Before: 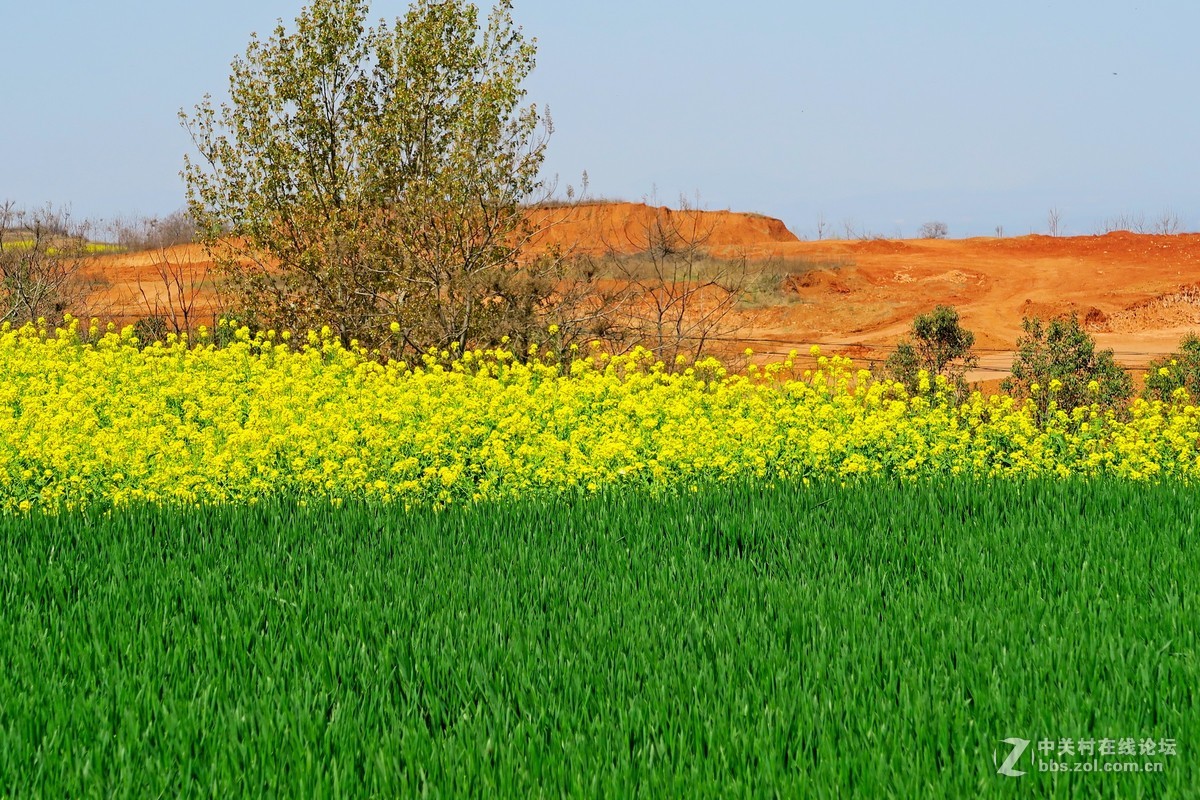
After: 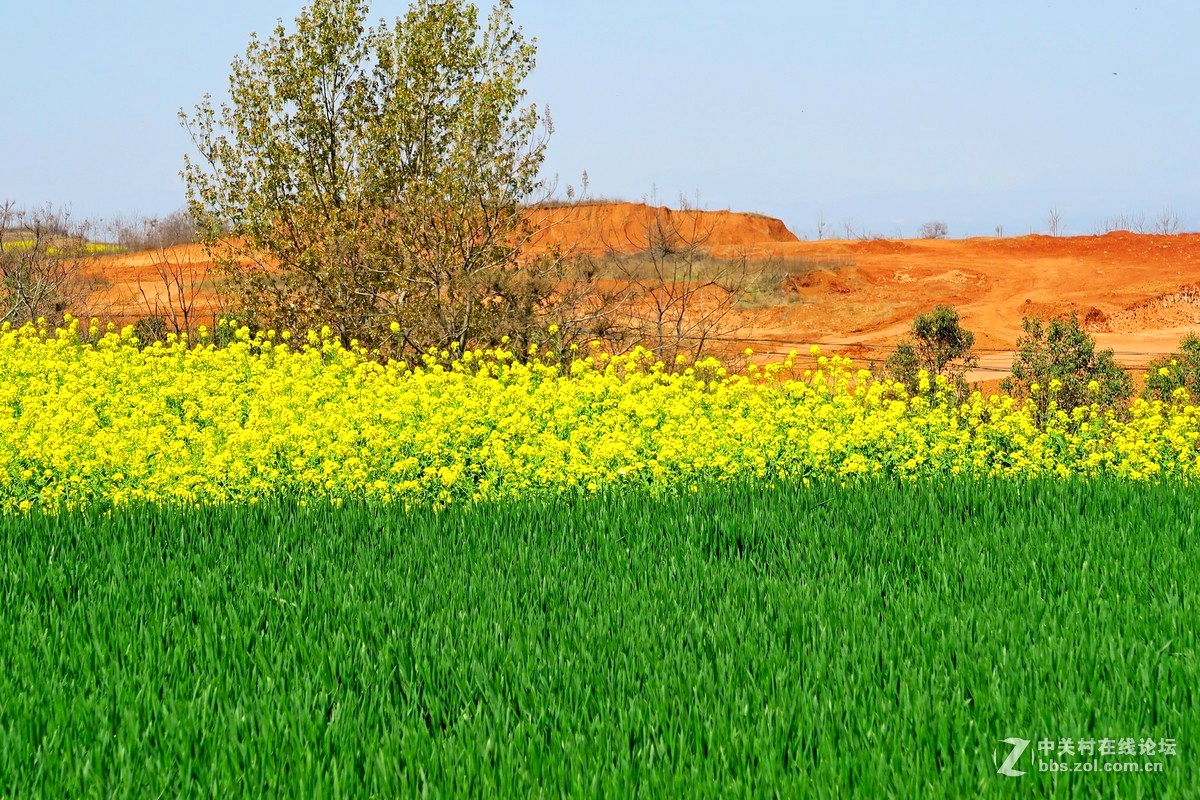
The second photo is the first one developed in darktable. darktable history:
local contrast: mode bilateral grid, contrast 100, coarseness 100, detail 108%, midtone range 0.2
shadows and highlights: shadows 25.84, highlights -23.62, highlights color adjustment 42.82%
exposure: black level correction 0.001, exposure 0.298 EV, compensate highlight preservation false
